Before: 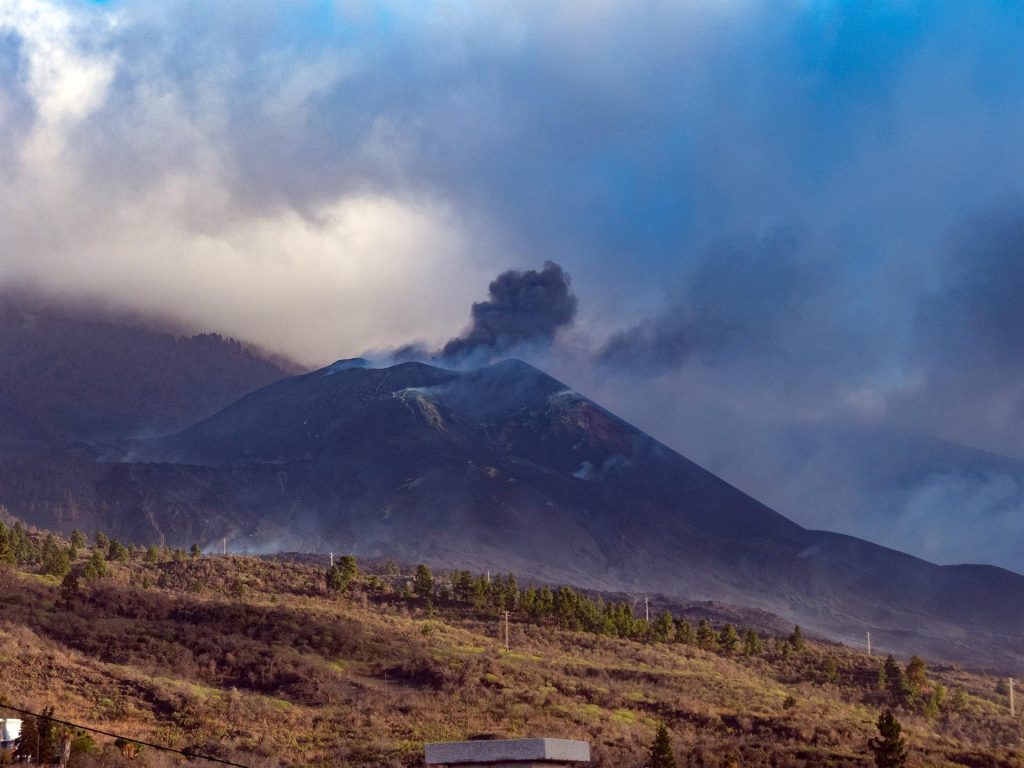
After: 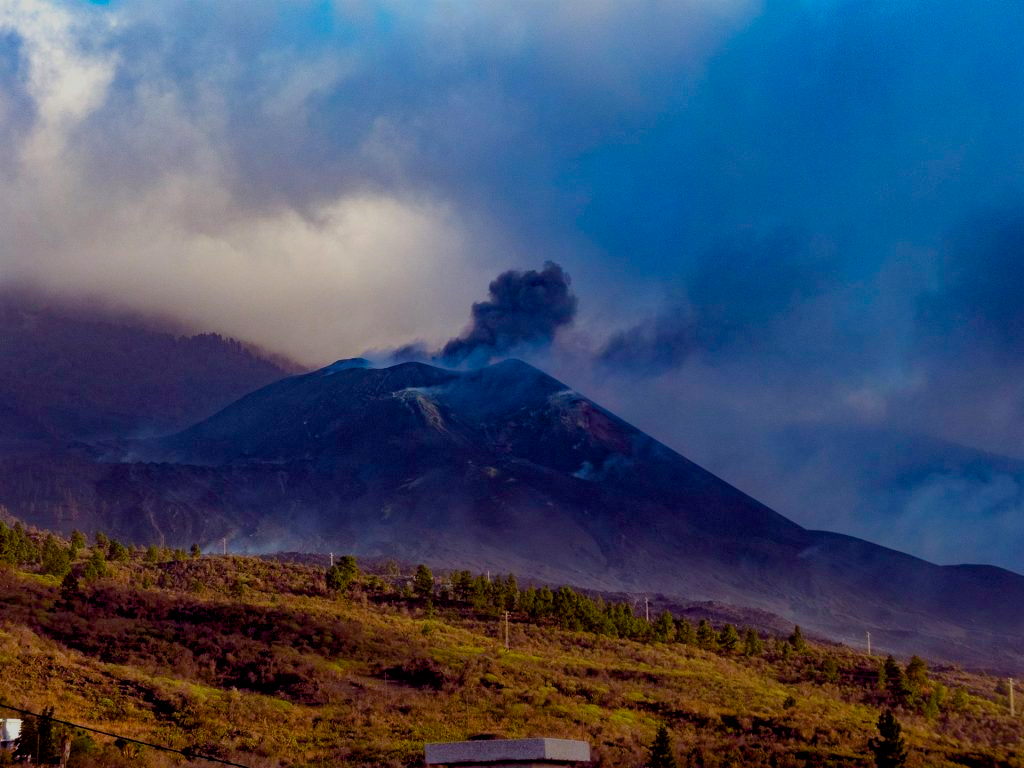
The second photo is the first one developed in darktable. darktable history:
color balance rgb: perceptual saturation grading › global saturation 20%, perceptual saturation grading › highlights -25%, perceptual saturation grading › shadows 50.52%, global vibrance 40.24%
contrast brightness saturation: saturation -0.1
exposure: black level correction 0.009, exposure -0.637 EV, compensate highlight preservation false
